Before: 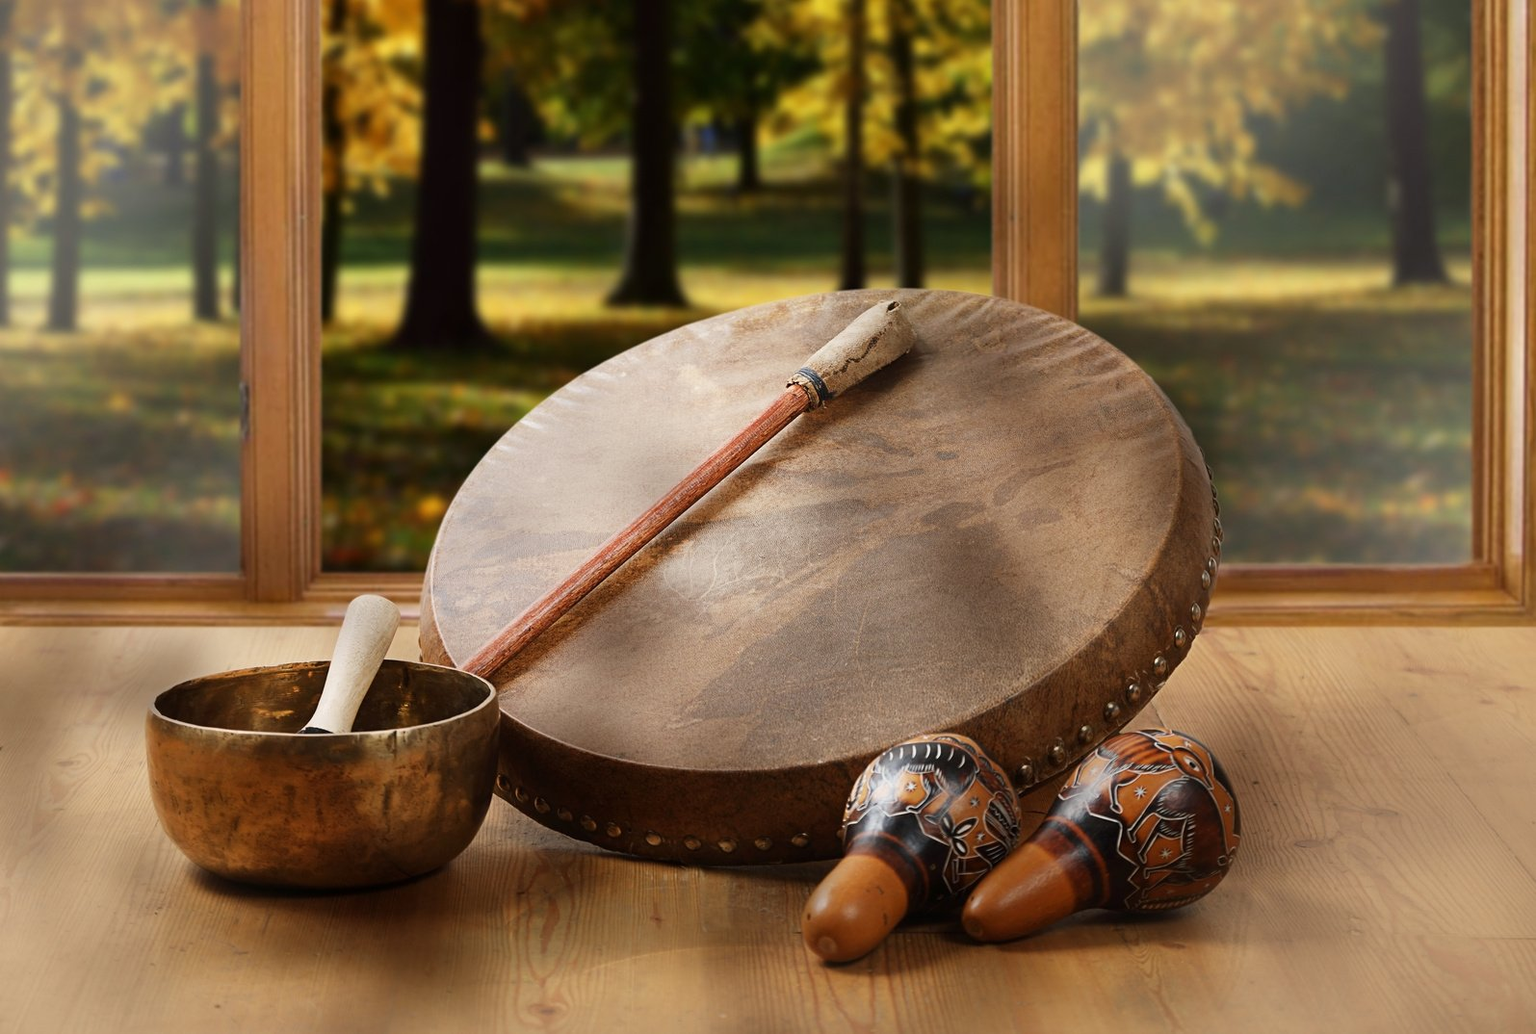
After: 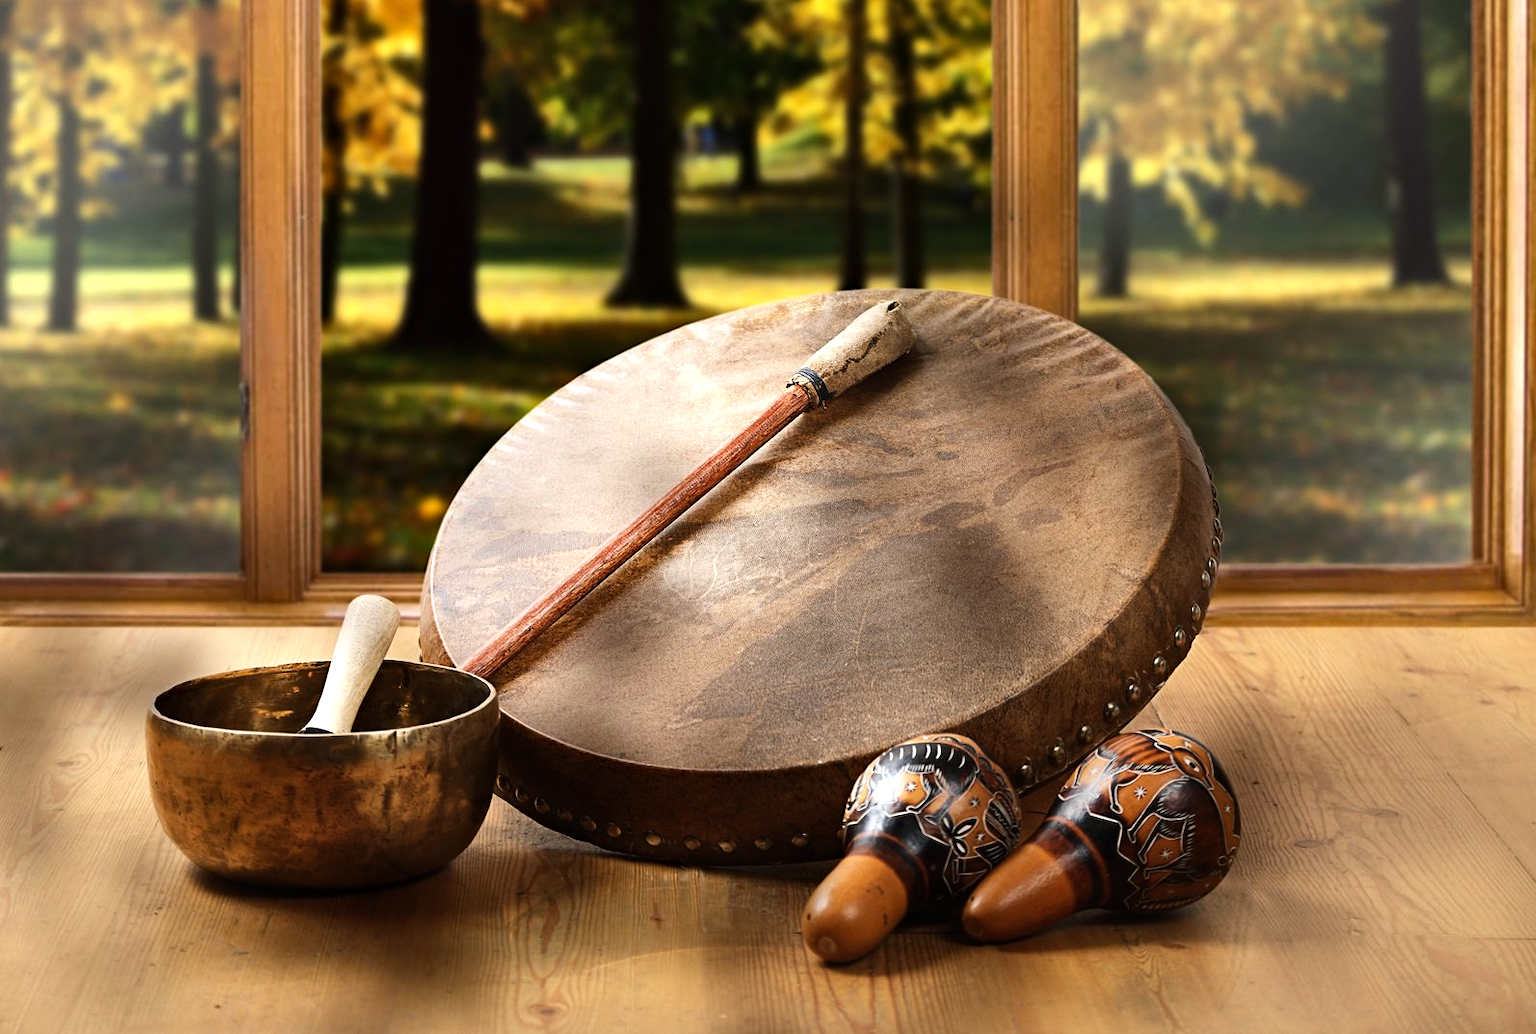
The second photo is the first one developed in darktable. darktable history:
tone equalizer: -8 EV -0.769 EV, -7 EV -0.68 EV, -6 EV -0.619 EV, -5 EV -0.403 EV, -3 EV 0.395 EV, -2 EV 0.6 EV, -1 EV 0.678 EV, +0 EV 0.766 EV, edges refinement/feathering 500, mask exposure compensation -1.57 EV, preserve details no
shadows and highlights: low approximation 0.01, soften with gaussian
haze removal: adaptive false
